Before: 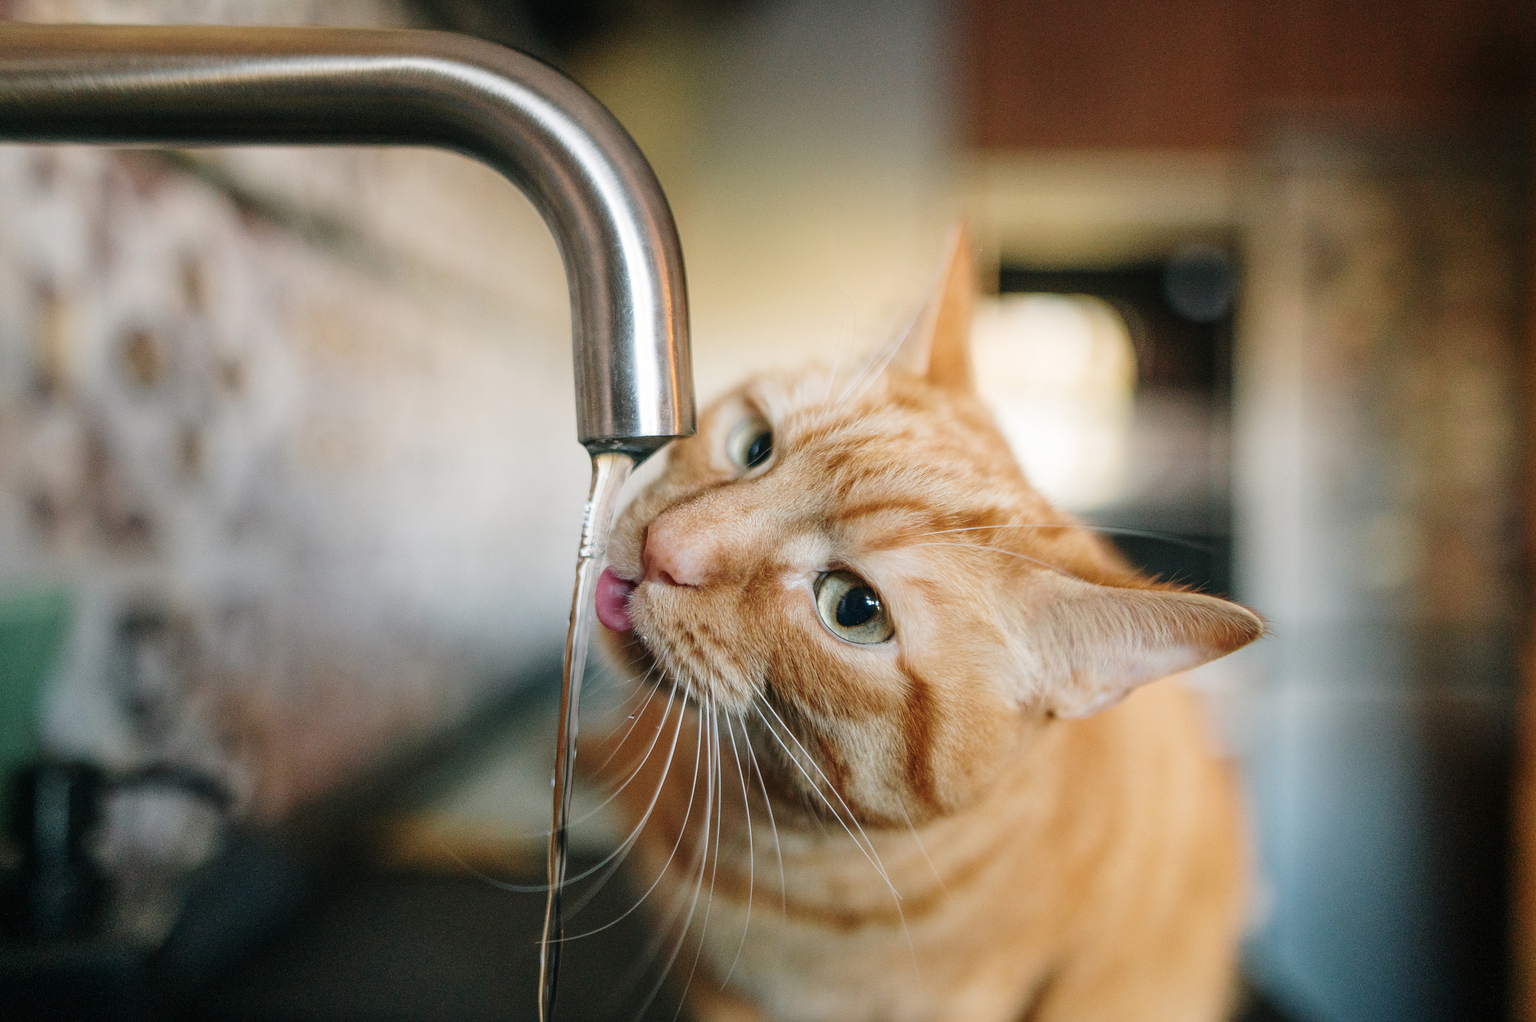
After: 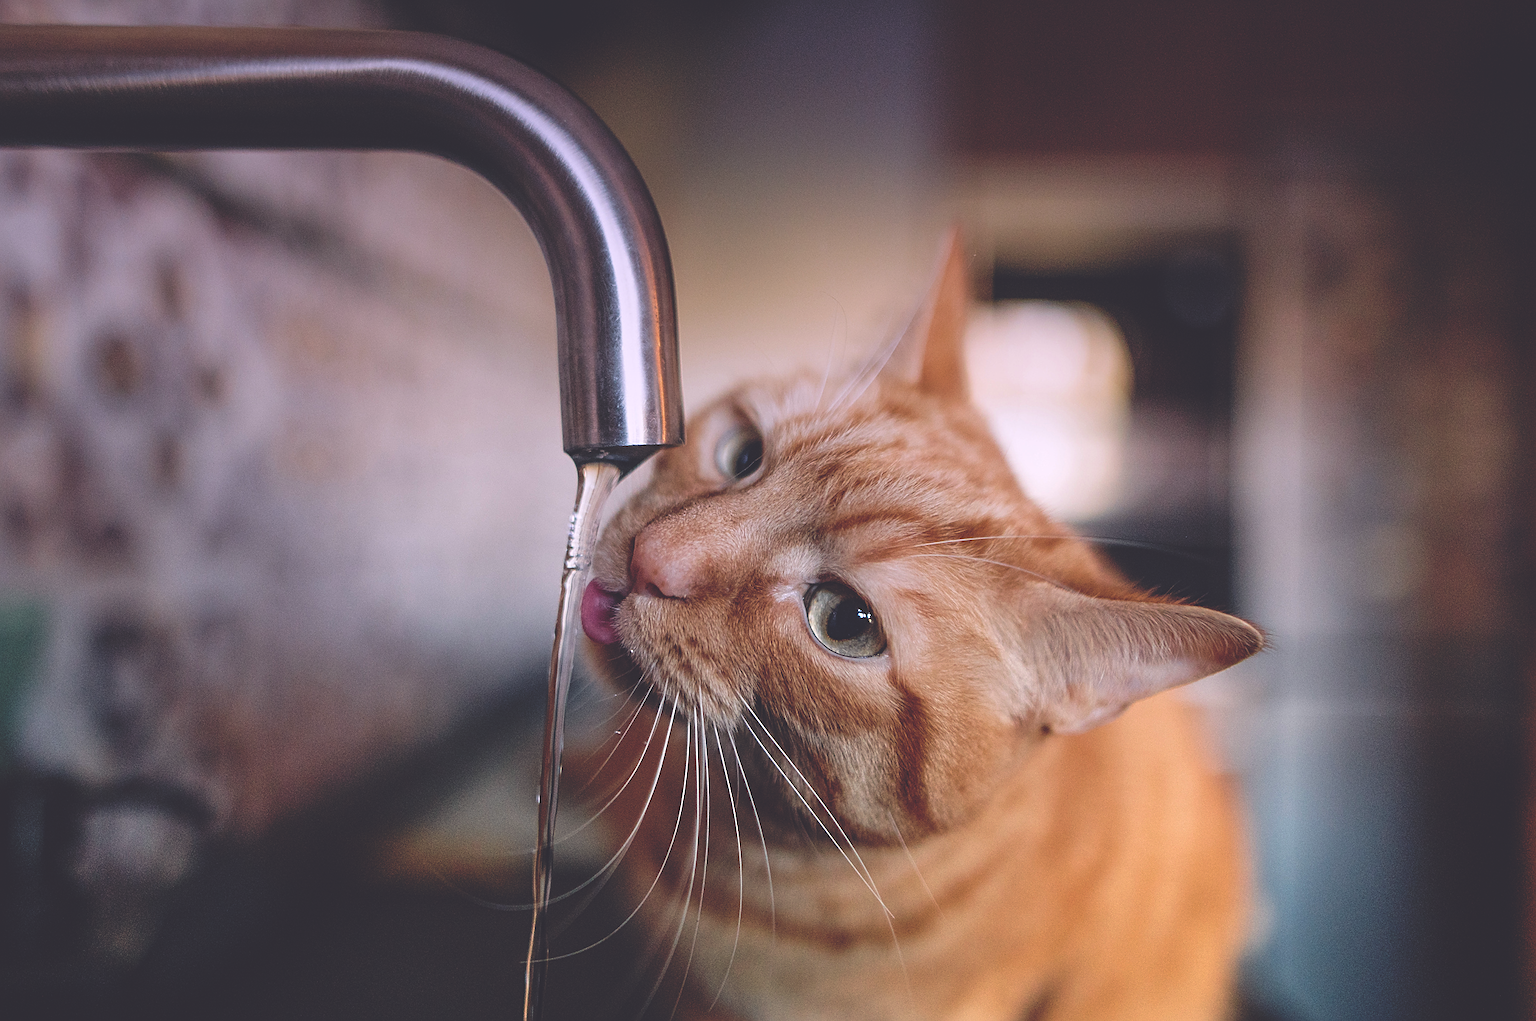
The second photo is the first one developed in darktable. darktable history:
graduated density: hue 238.83°, saturation 50%
sharpen: amount 0.55
crop: left 1.743%, right 0.268%, bottom 2.011%
rgb curve: curves: ch0 [(0, 0.186) (0.314, 0.284) (0.775, 0.708) (1, 1)], compensate middle gray true, preserve colors none
color balance: lift [1.001, 0.997, 0.99, 1.01], gamma [1.007, 1, 0.975, 1.025], gain [1, 1.065, 1.052, 0.935], contrast 13.25%
